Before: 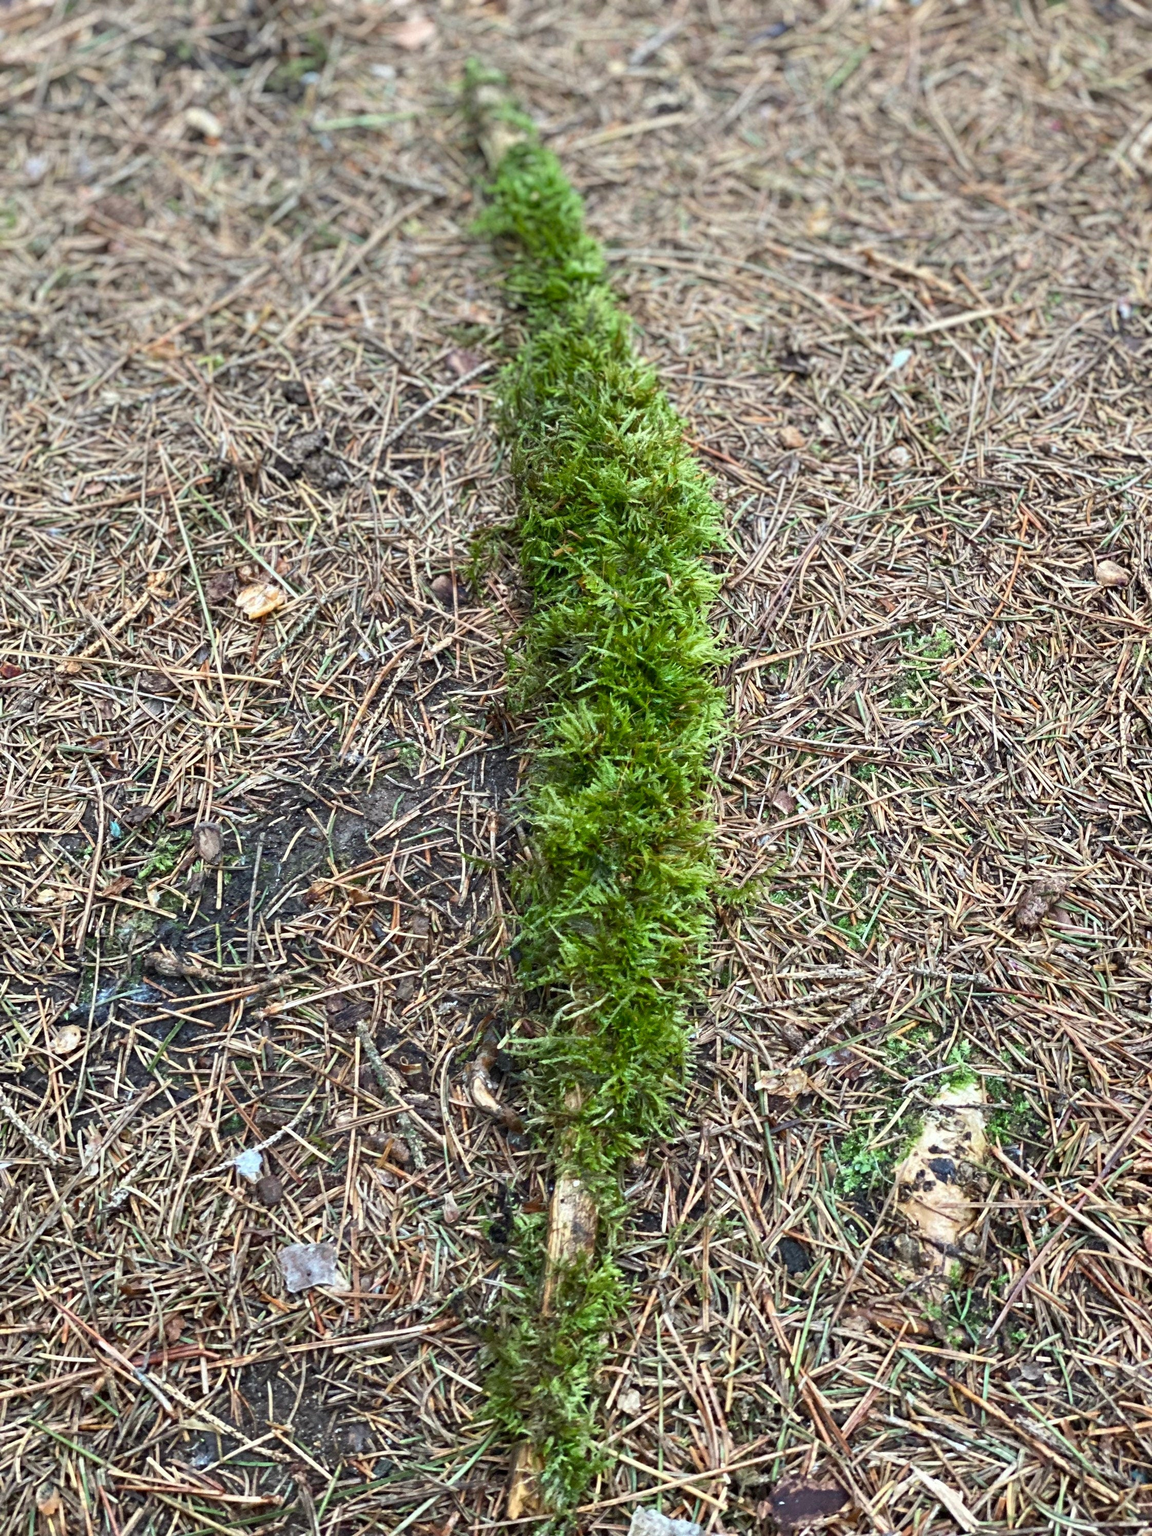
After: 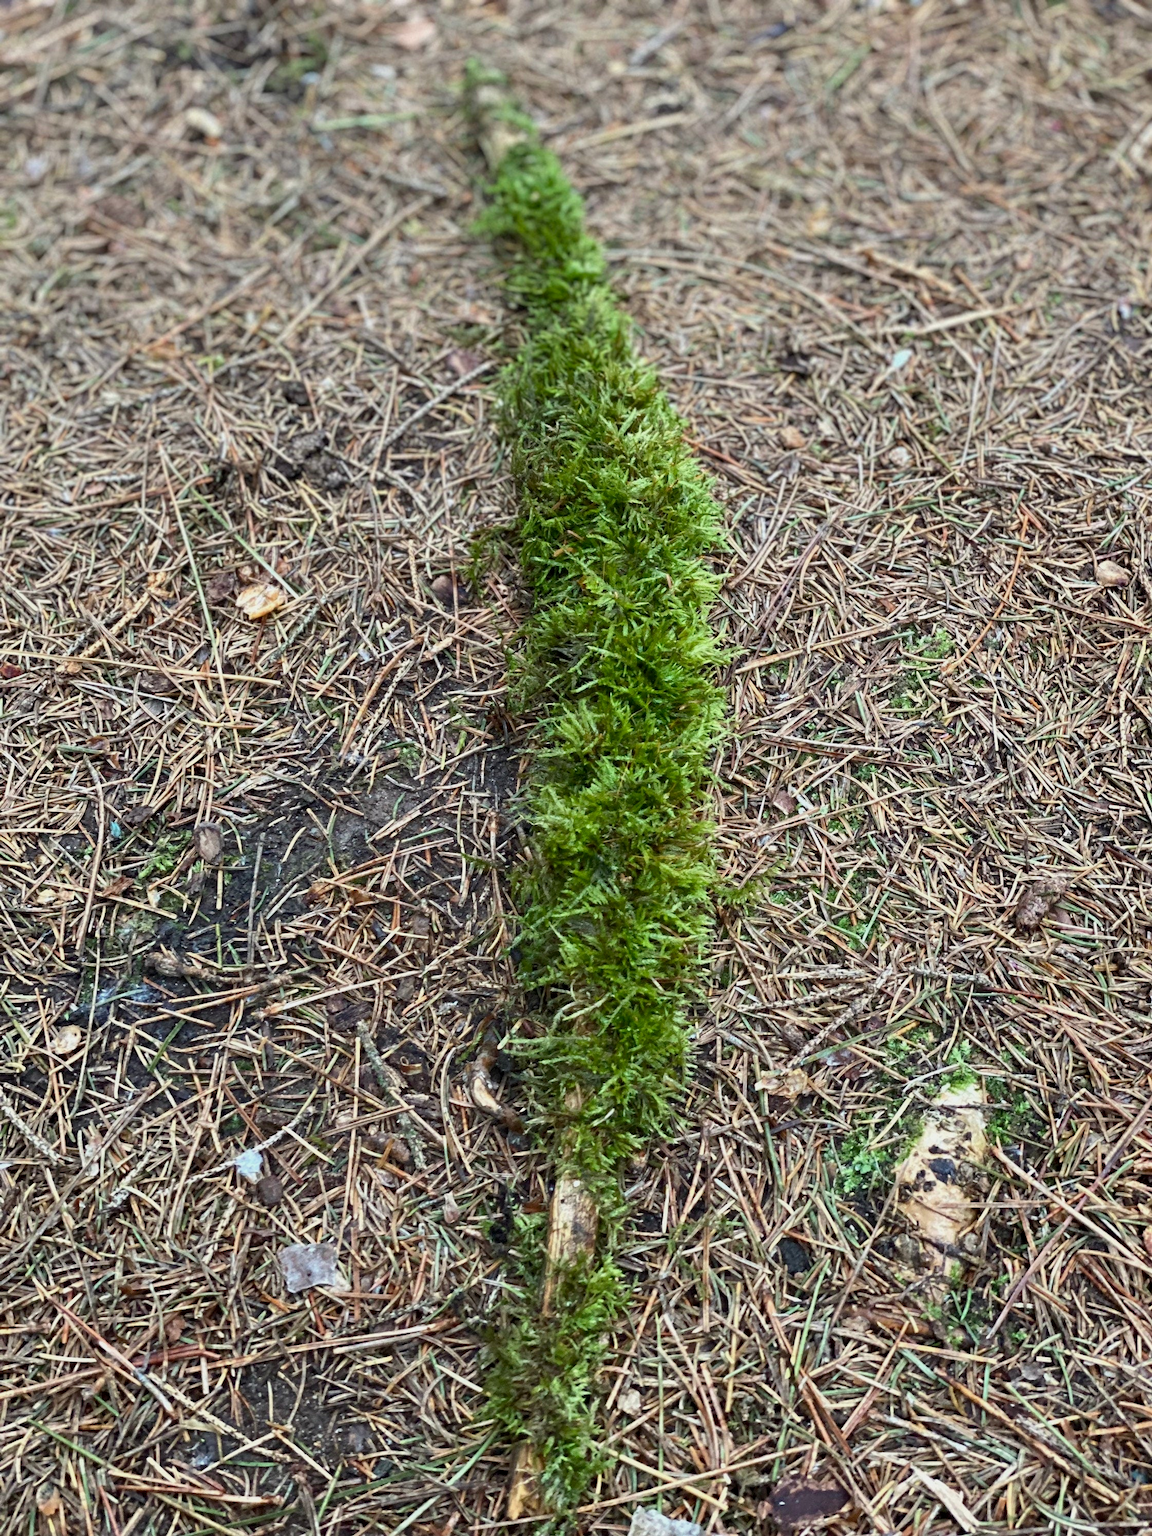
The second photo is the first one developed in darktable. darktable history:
exposure: black level correction 0.001, exposure -0.197 EV, compensate highlight preservation false
